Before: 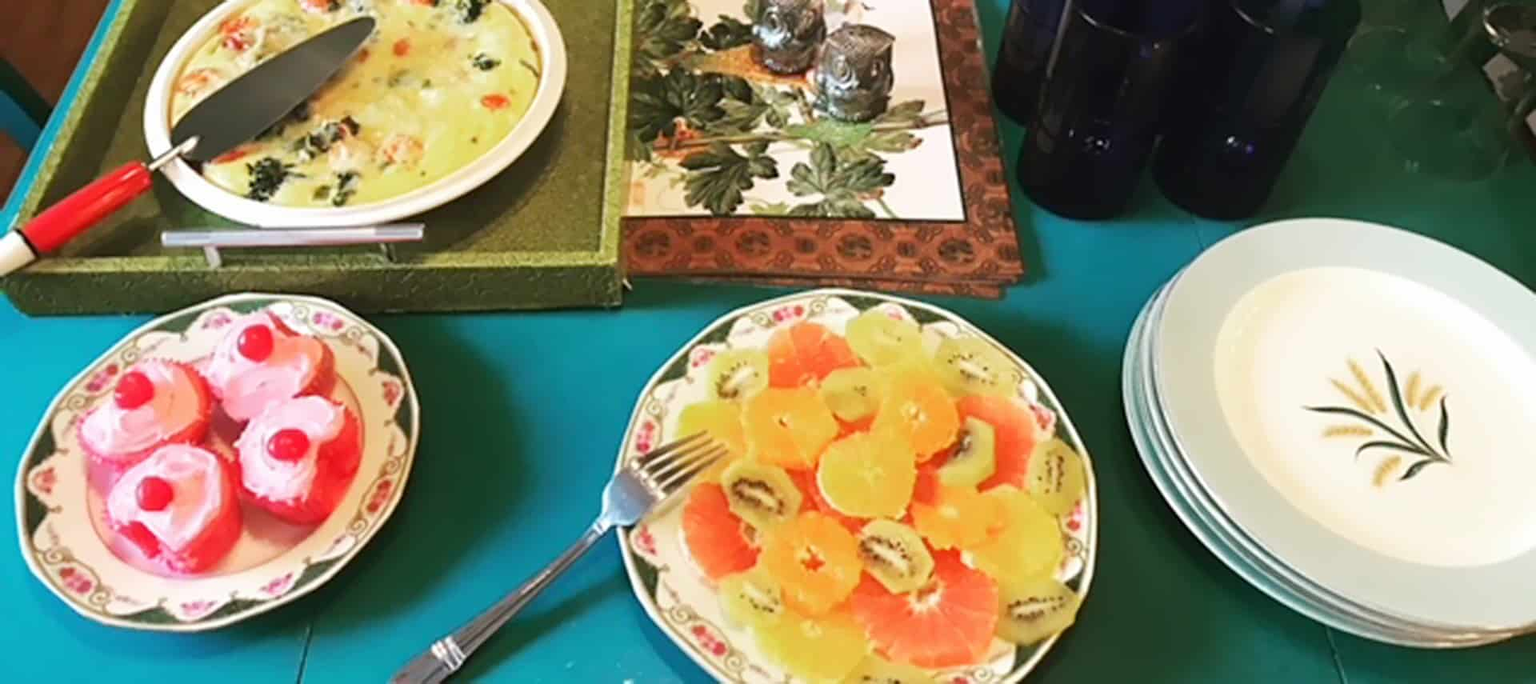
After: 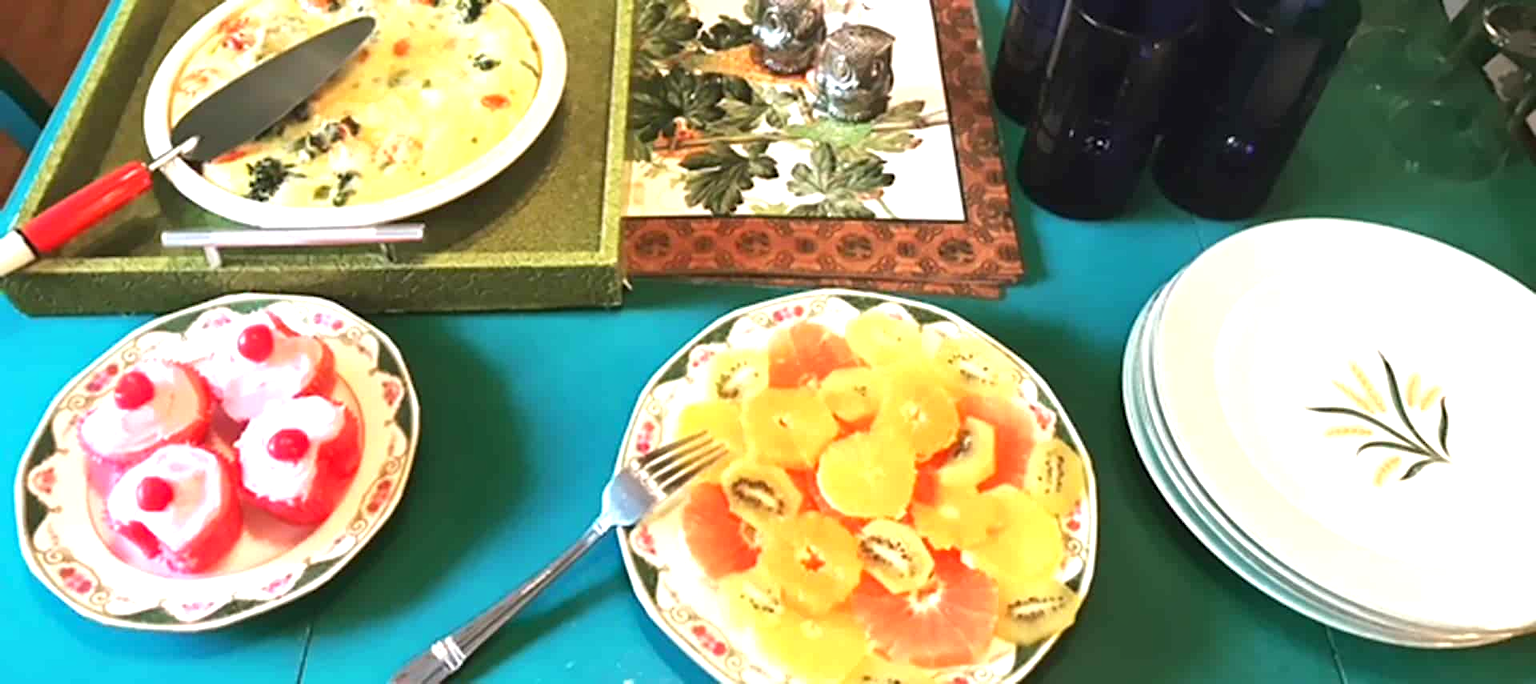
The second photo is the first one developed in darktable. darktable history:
local contrast: mode bilateral grid, contrast 20, coarseness 49, detail 119%, midtone range 0.2
exposure: exposure 0.731 EV, compensate highlight preservation false
